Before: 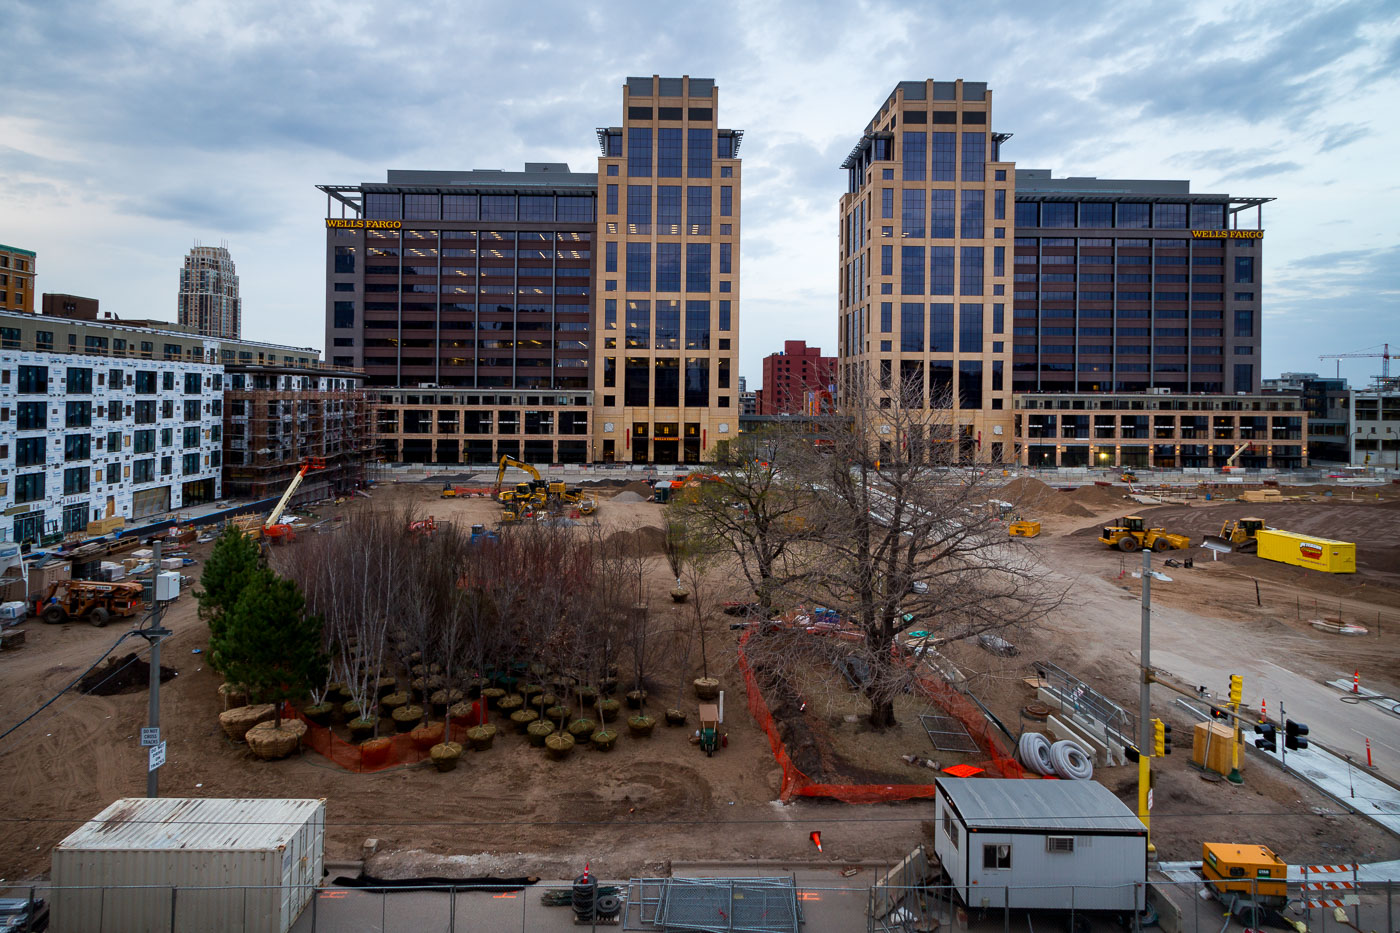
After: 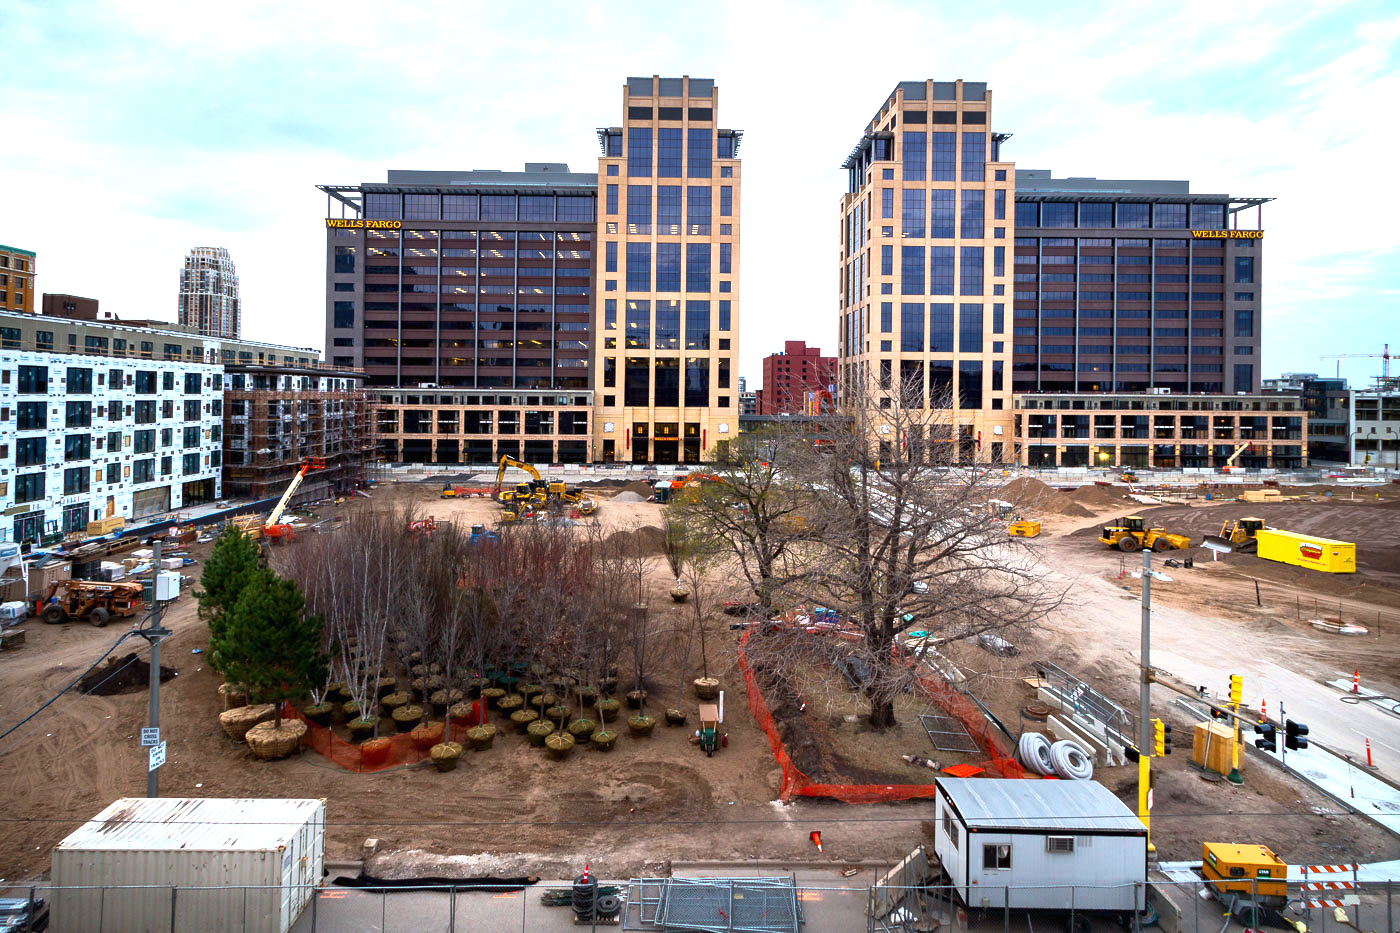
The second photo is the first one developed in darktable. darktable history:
base curve: curves: ch0 [(0, 0) (0.257, 0.25) (0.482, 0.586) (0.757, 0.871) (1, 1)]
exposure: black level correction 0, exposure 1.173 EV, compensate exposure bias true, compensate highlight preservation false
